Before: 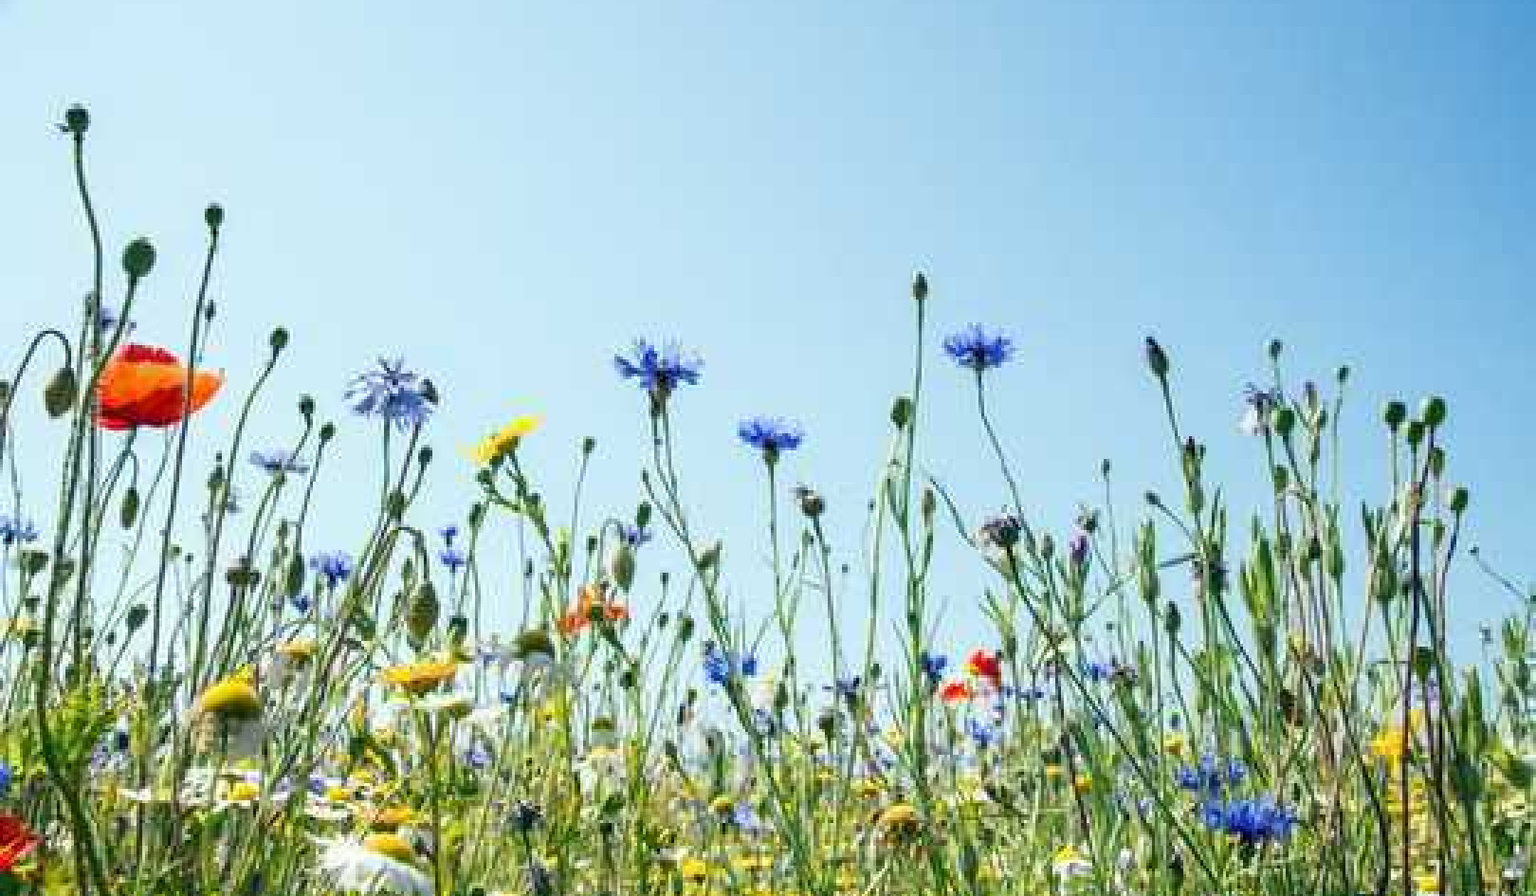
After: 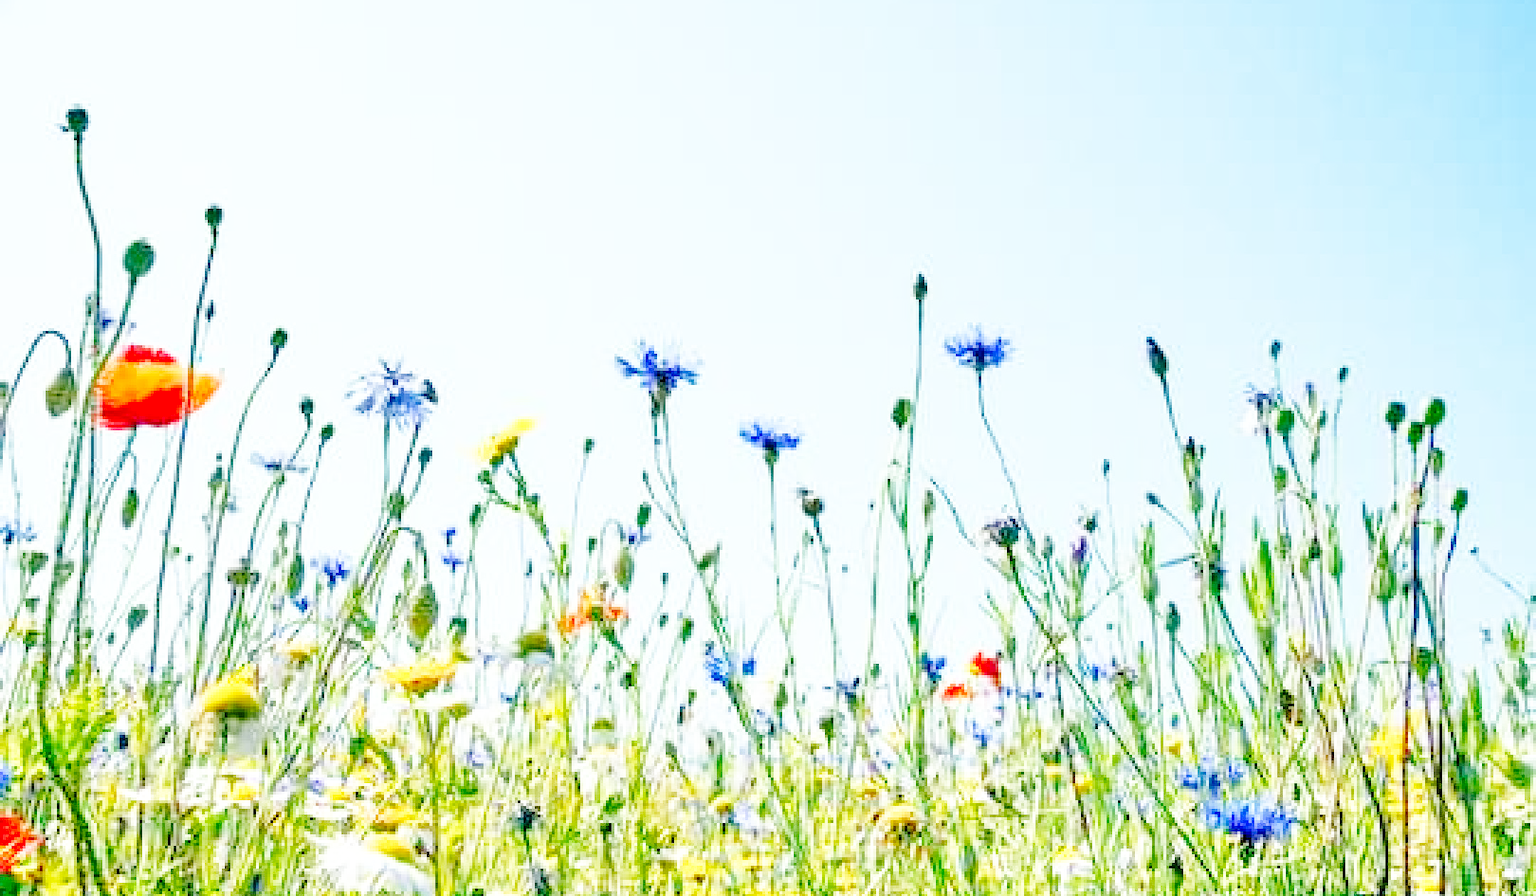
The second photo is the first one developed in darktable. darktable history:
tone equalizer: -7 EV 0.15 EV, -6 EV 0.6 EV, -5 EV 1.15 EV, -4 EV 1.33 EV, -3 EV 1.15 EV, -2 EV 0.6 EV, -1 EV 0.15 EV, mask exposure compensation -0.5 EV
base curve: curves: ch0 [(0, 0) (0, 0) (0.002, 0.001) (0.008, 0.003) (0.019, 0.011) (0.037, 0.037) (0.064, 0.11) (0.102, 0.232) (0.152, 0.379) (0.216, 0.524) (0.296, 0.665) (0.394, 0.789) (0.512, 0.881) (0.651, 0.945) (0.813, 0.986) (1, 1)], preserve colors none
